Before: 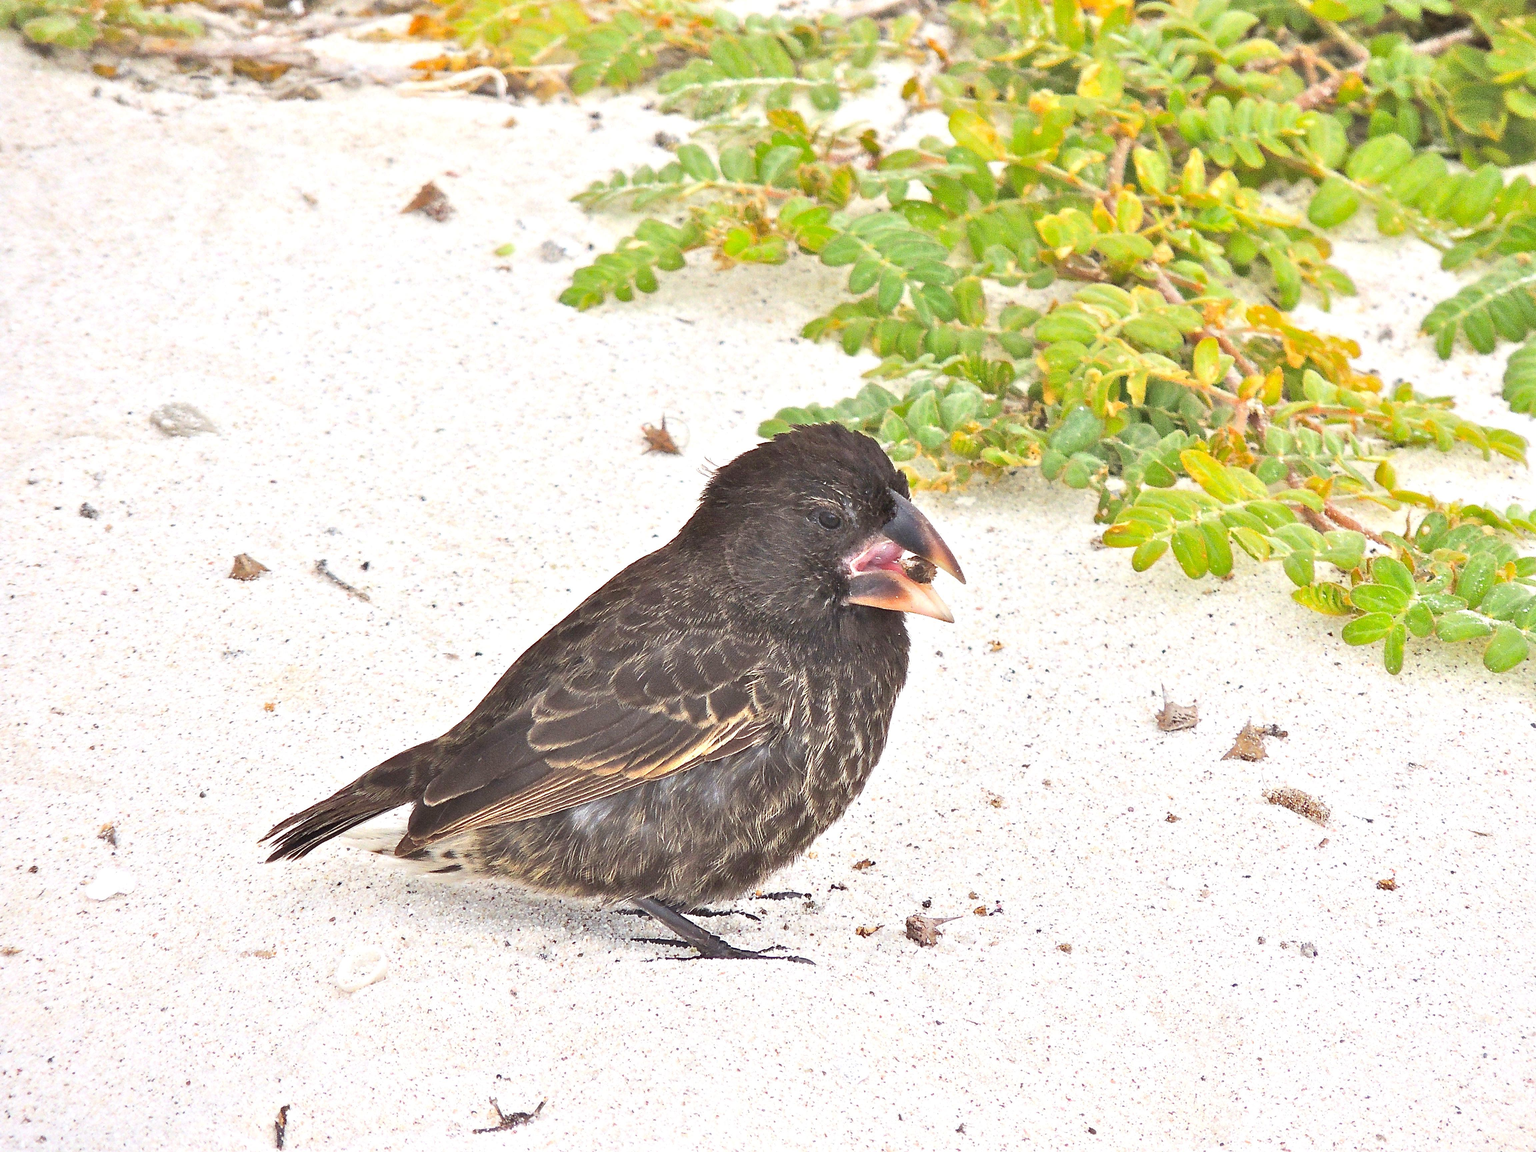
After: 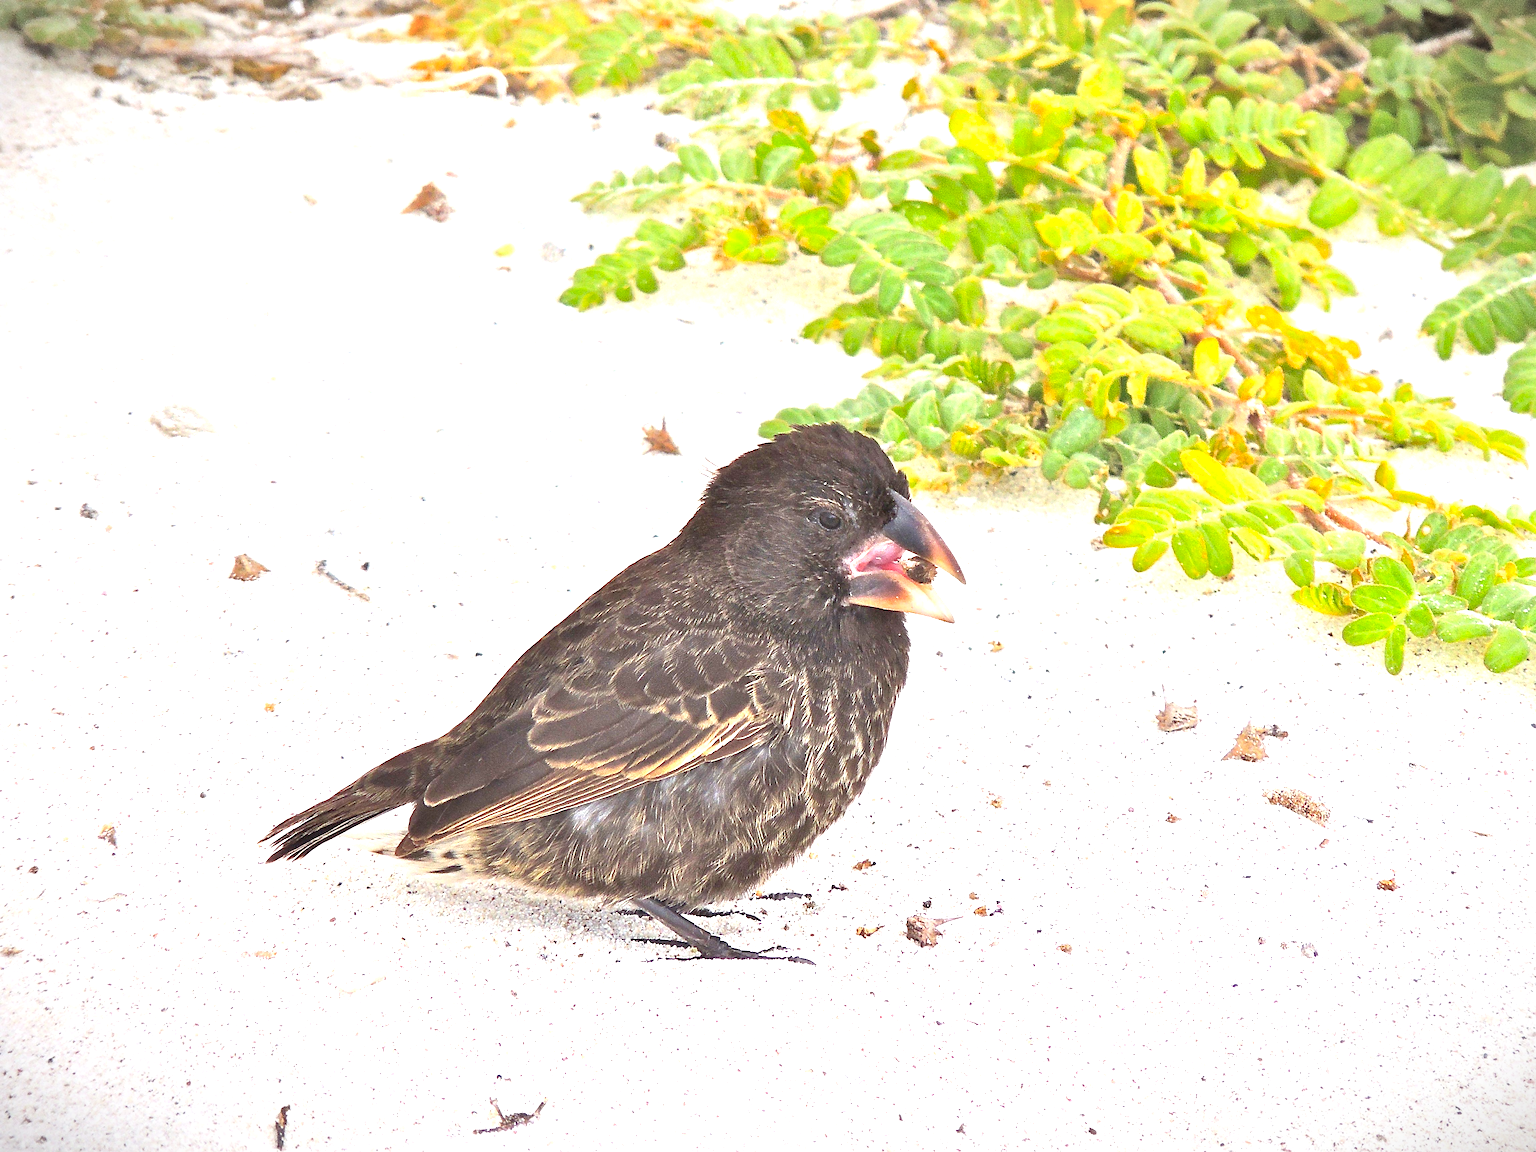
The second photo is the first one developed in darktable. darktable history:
exposure: exposure 0.556 EV, compensate exposure bias true, compensate highlight preservation false
vignetting: fall-off start 100.14%, width/height ratio 1.319
contrast brightness saturation: contrast 0.035, saturation 0.157
